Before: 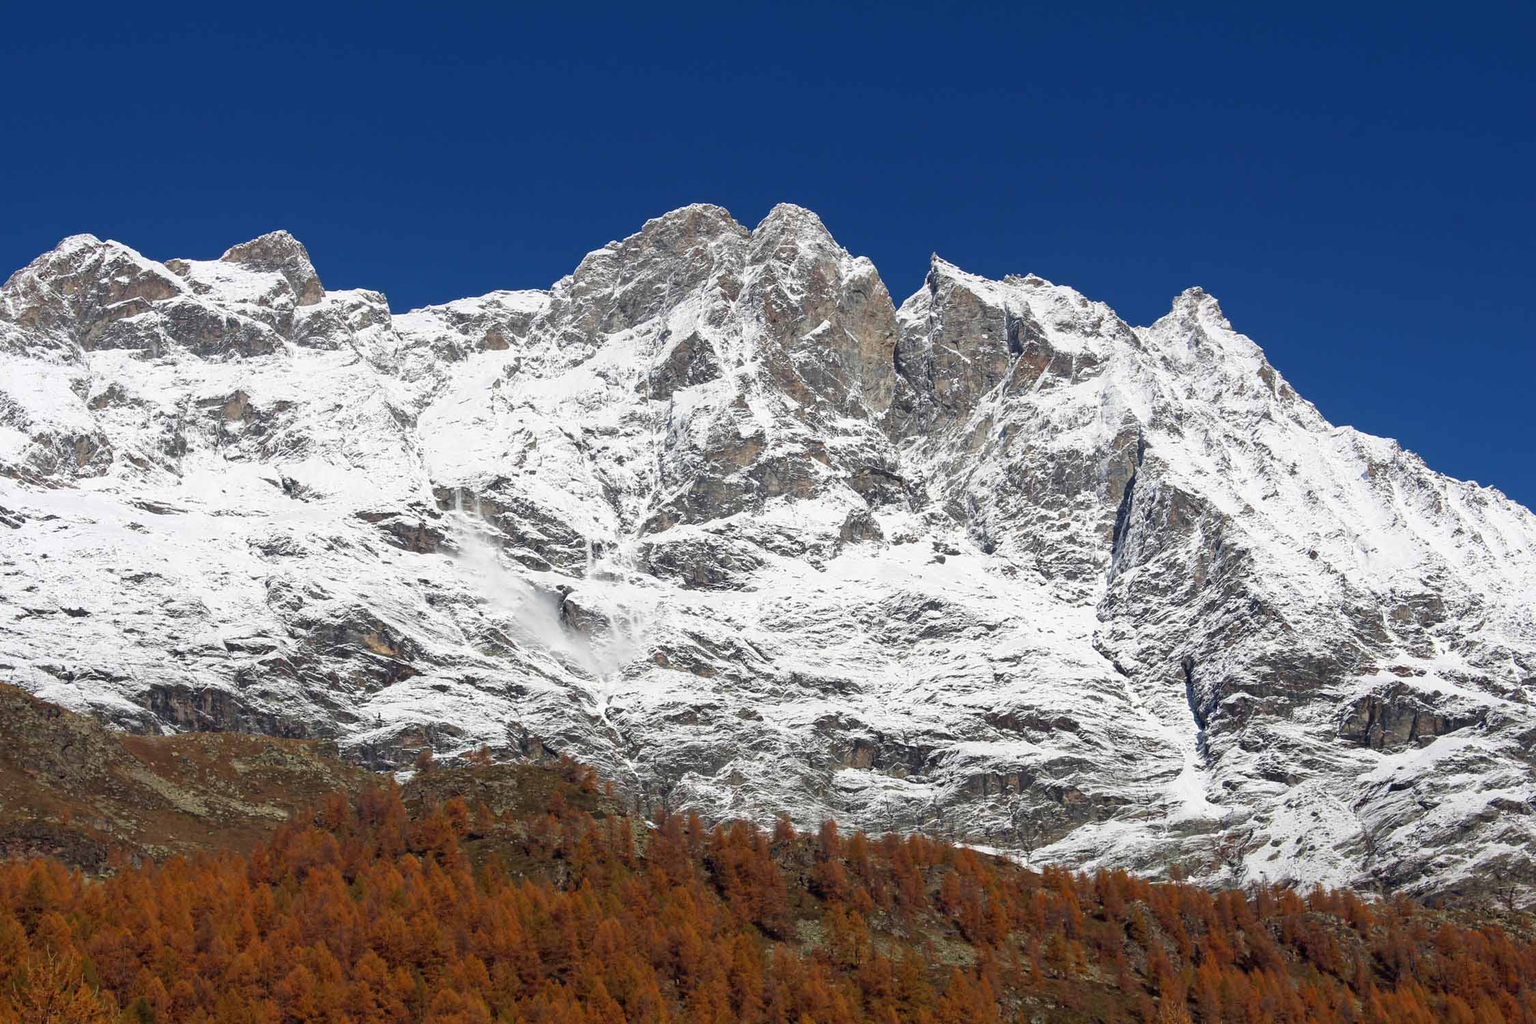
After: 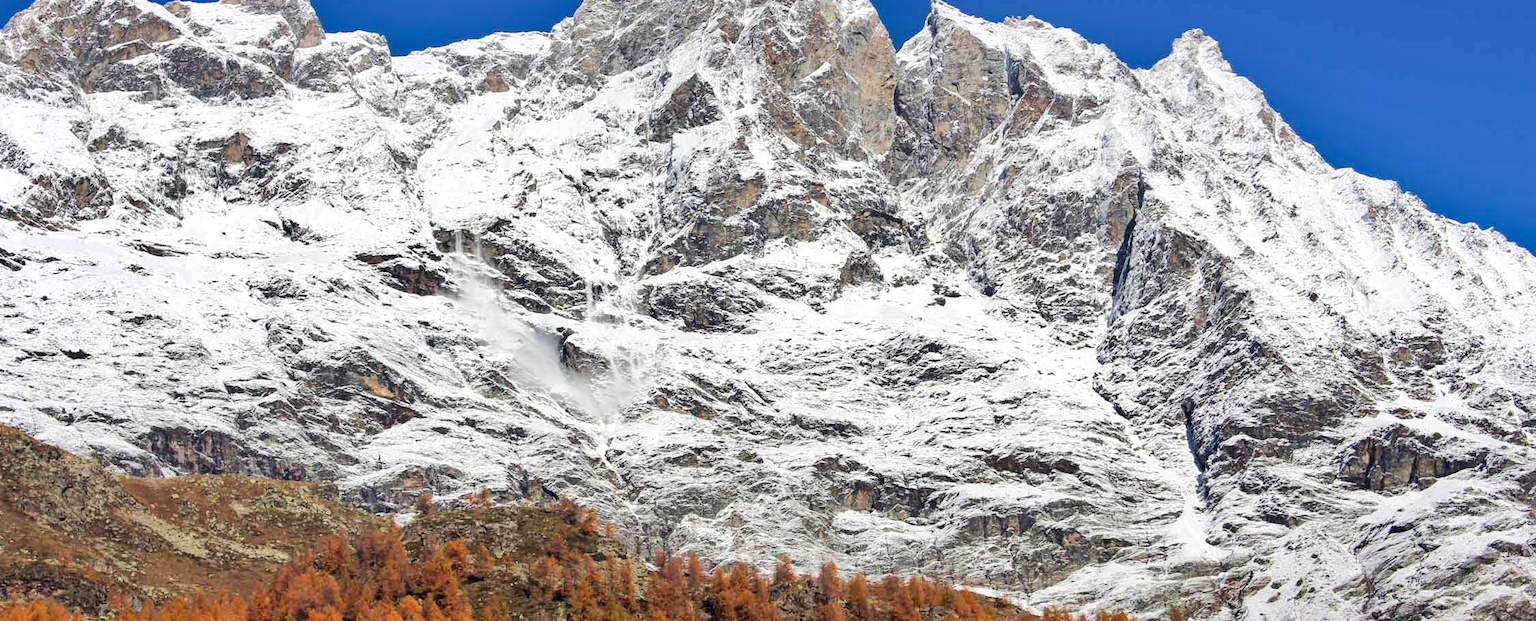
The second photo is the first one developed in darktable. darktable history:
shadows and highlights: shadows 60.36, highlights -60.5, soften with gaussian
tone equalizer: -7 EV 0.143 EV, -6 EV 0.562 EV, -5 EV 1.14 EV, -4 EV 1.35 EV, -3 EV 1.12 EV, -2 EV 0.6 EV, -1 EV 0.156 EV, edges refinement/feathering 500, mask exposure compensation -1.57 EV, preserve details no
crop and rotate: top 25.284%, bottom 14.039%
